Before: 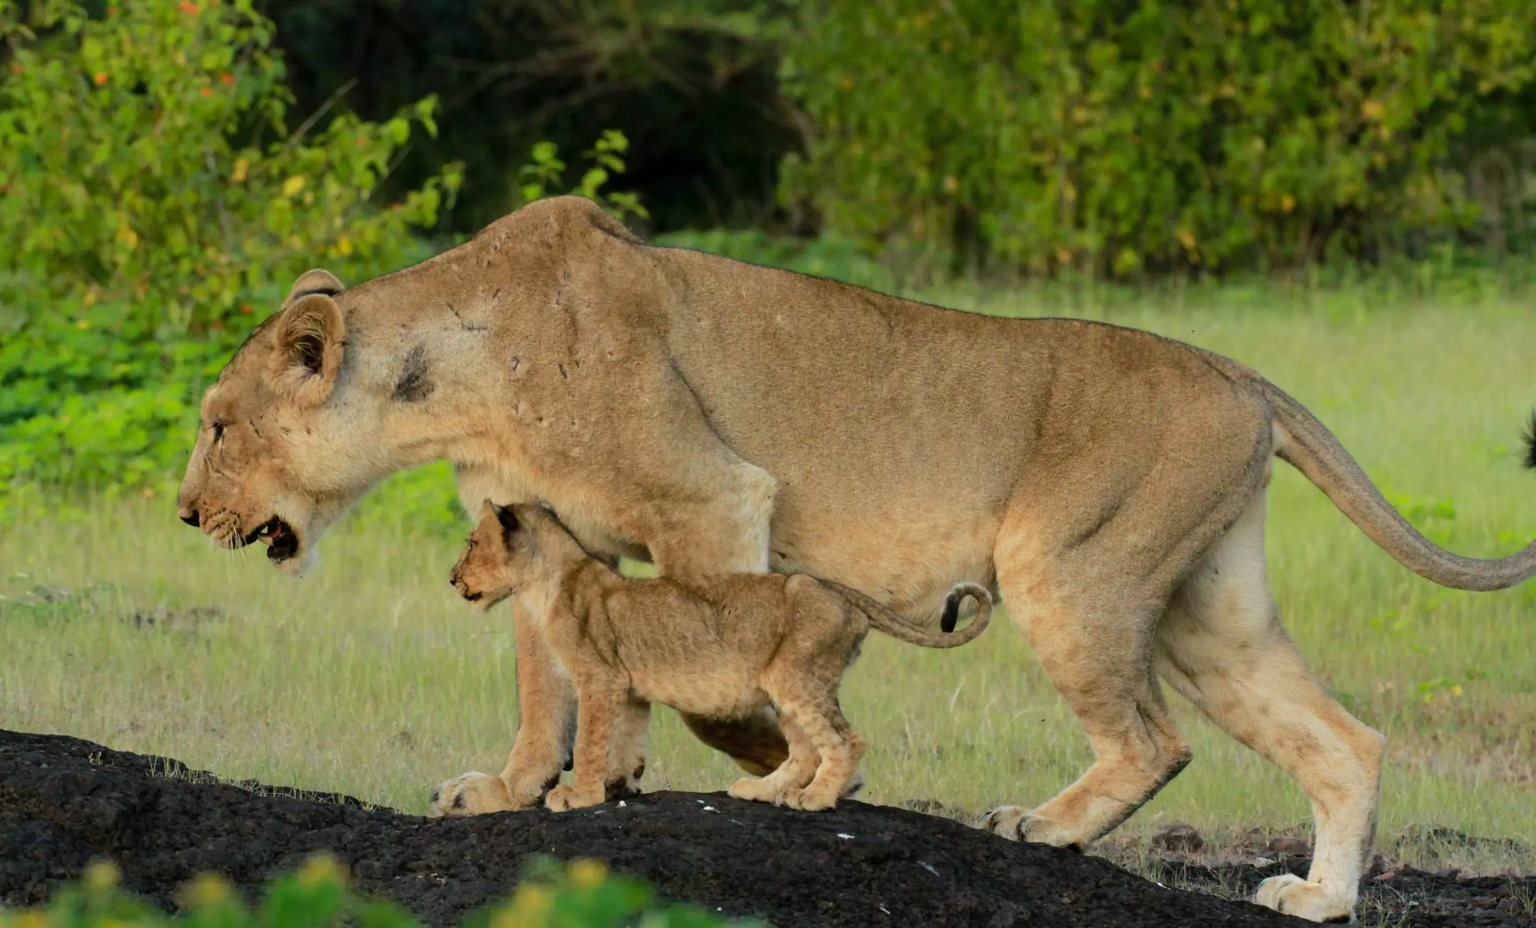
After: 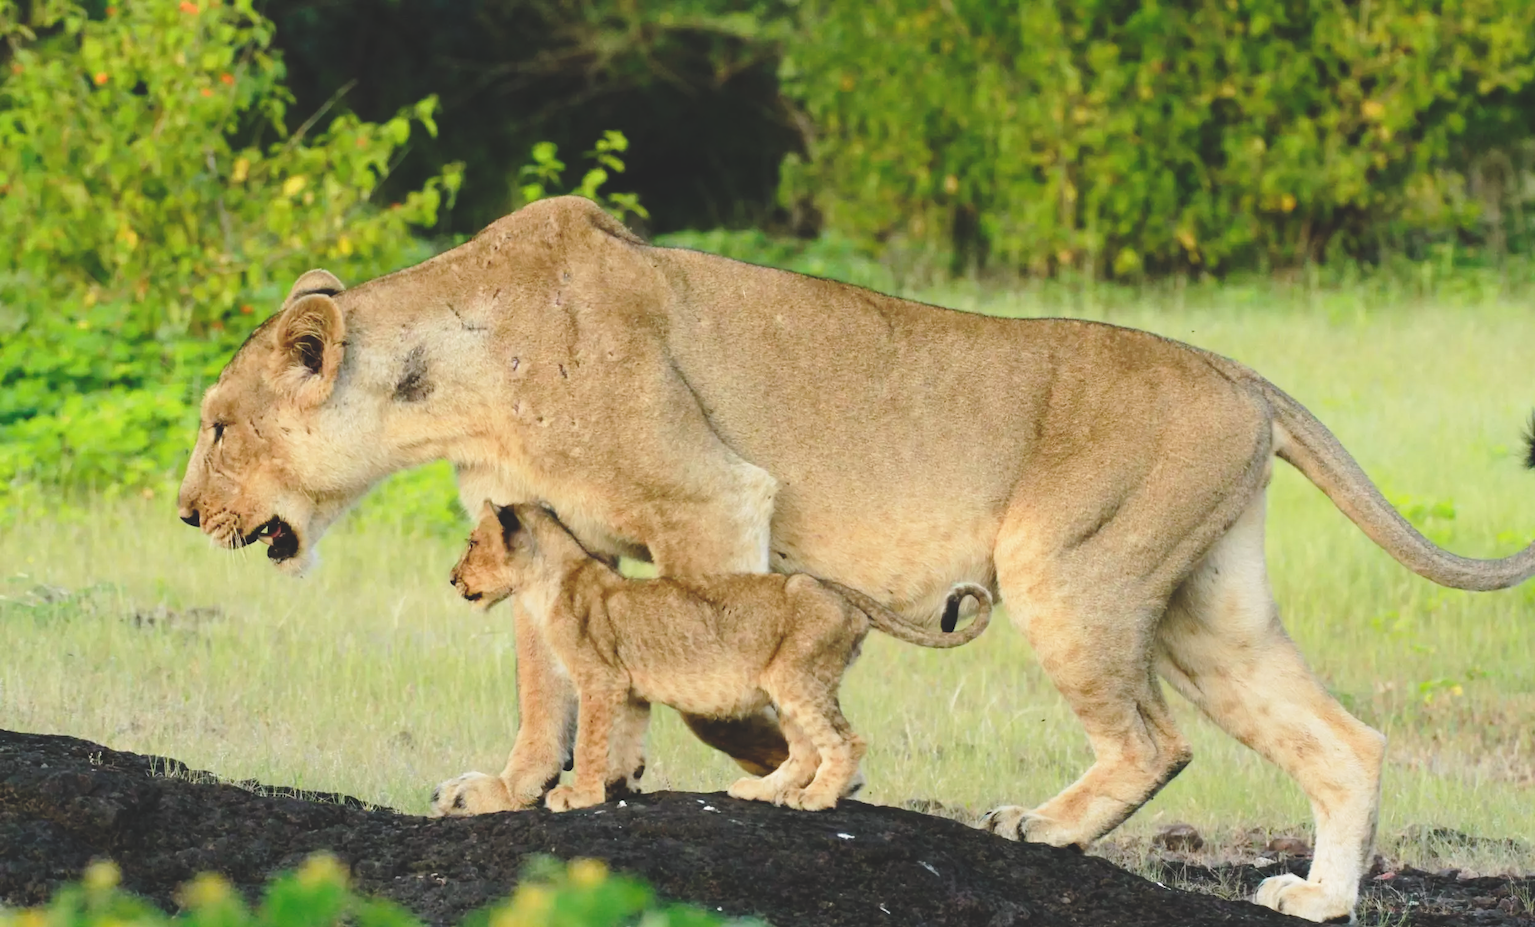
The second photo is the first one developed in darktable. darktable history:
exposure: black level correction -0.025, exposure -0.117 EV, compensate highlight preservation false
base curve: curves: ch0 [(0, 0) (0.036, 0.037) (0.121, 0.228) (0.46, 0.76) (0.859, 0.983) (1, 1)], preserve colors none
